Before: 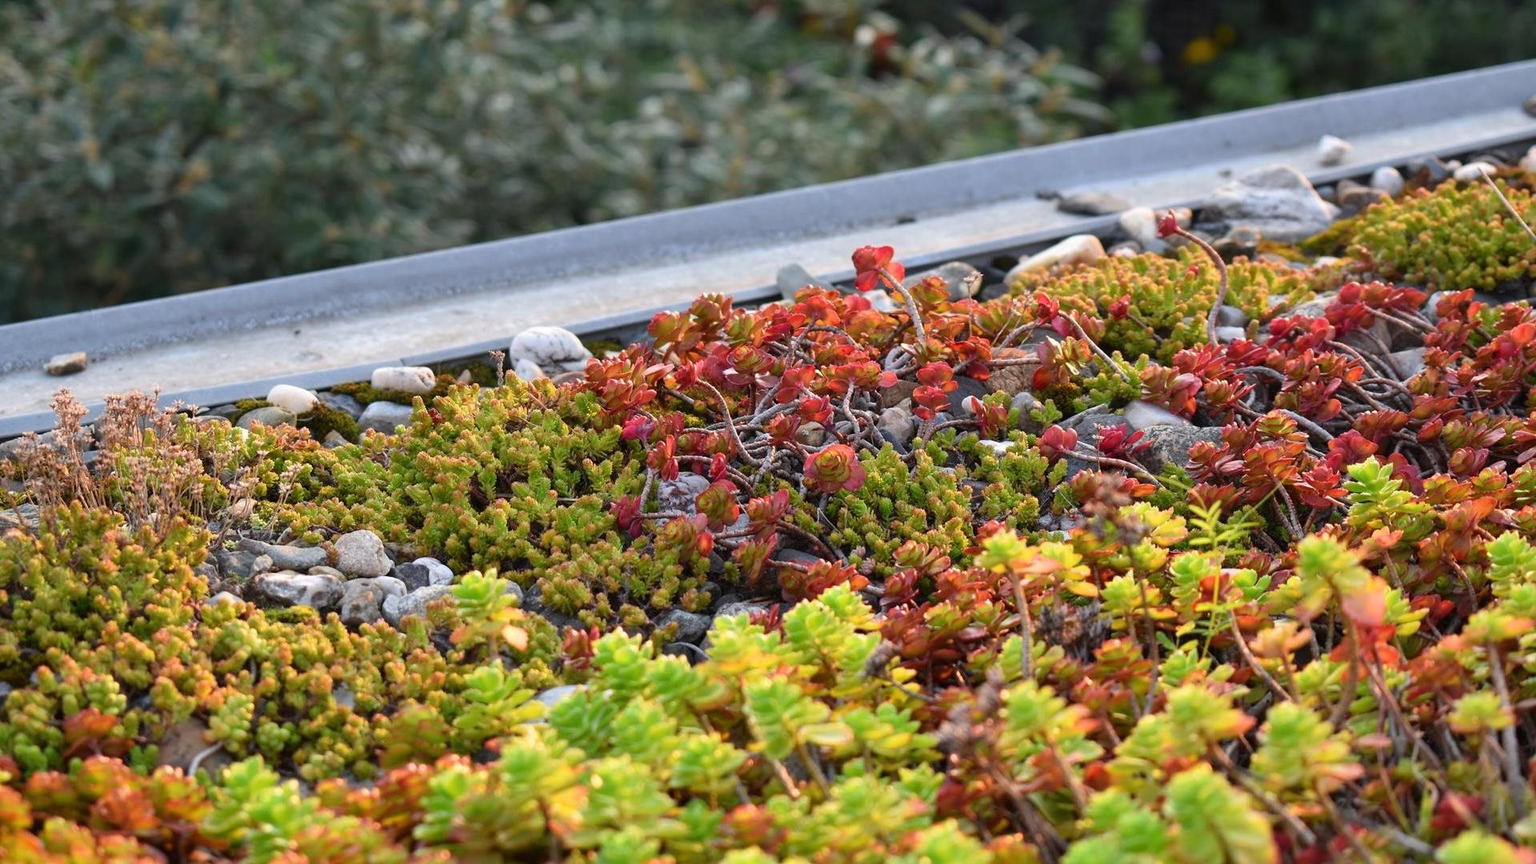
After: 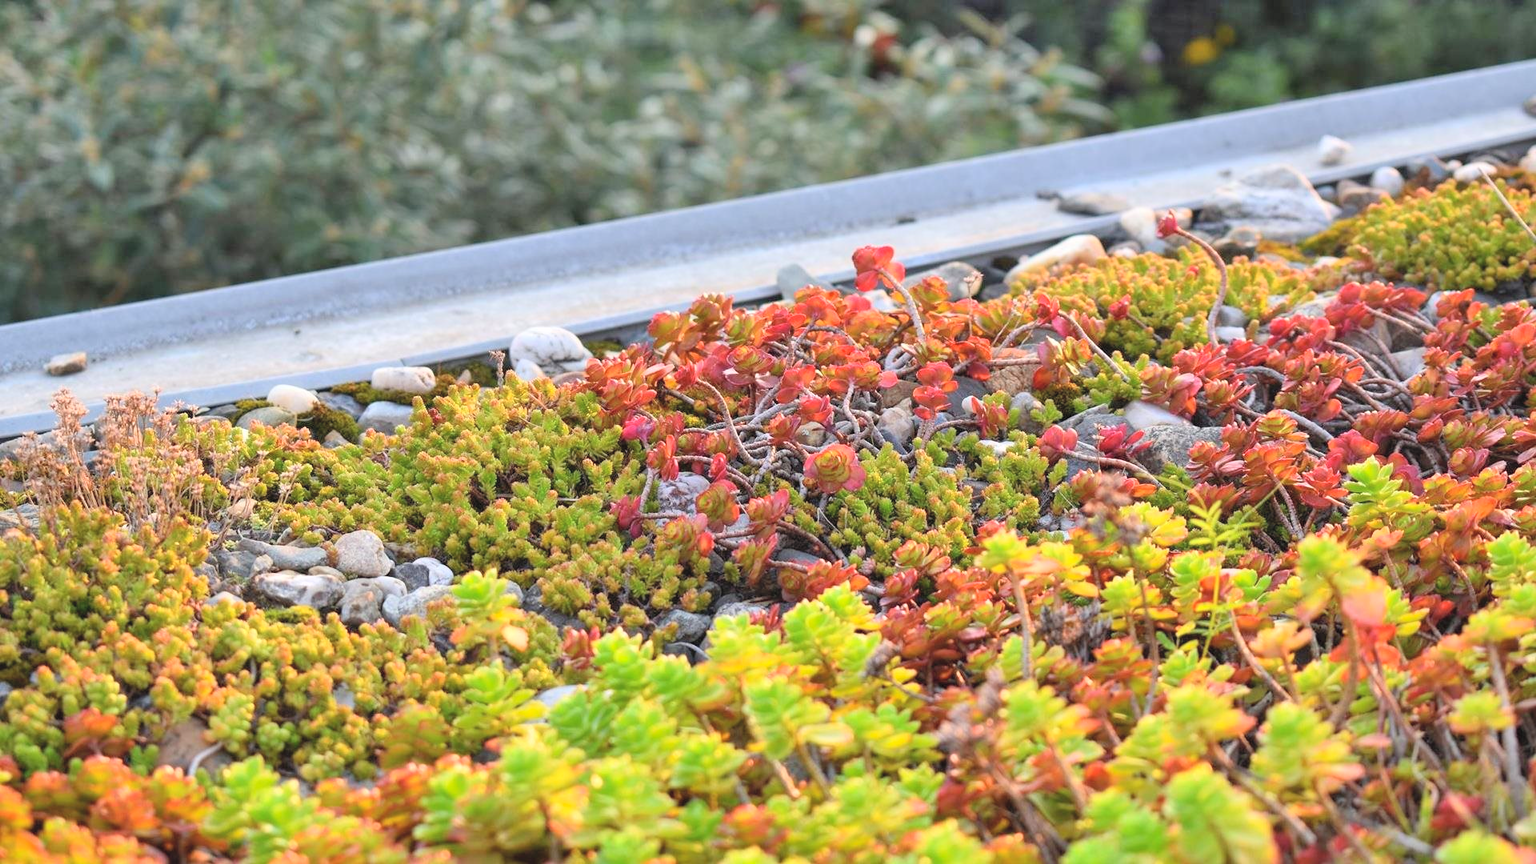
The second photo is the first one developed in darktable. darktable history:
contrast brightness saturation: contrast 0.1, brightness 0.3, saturation 0.14
shadows and highlights: white point adjustment 0.05, highlights color adjustment 55.9%, soften with gaussian
